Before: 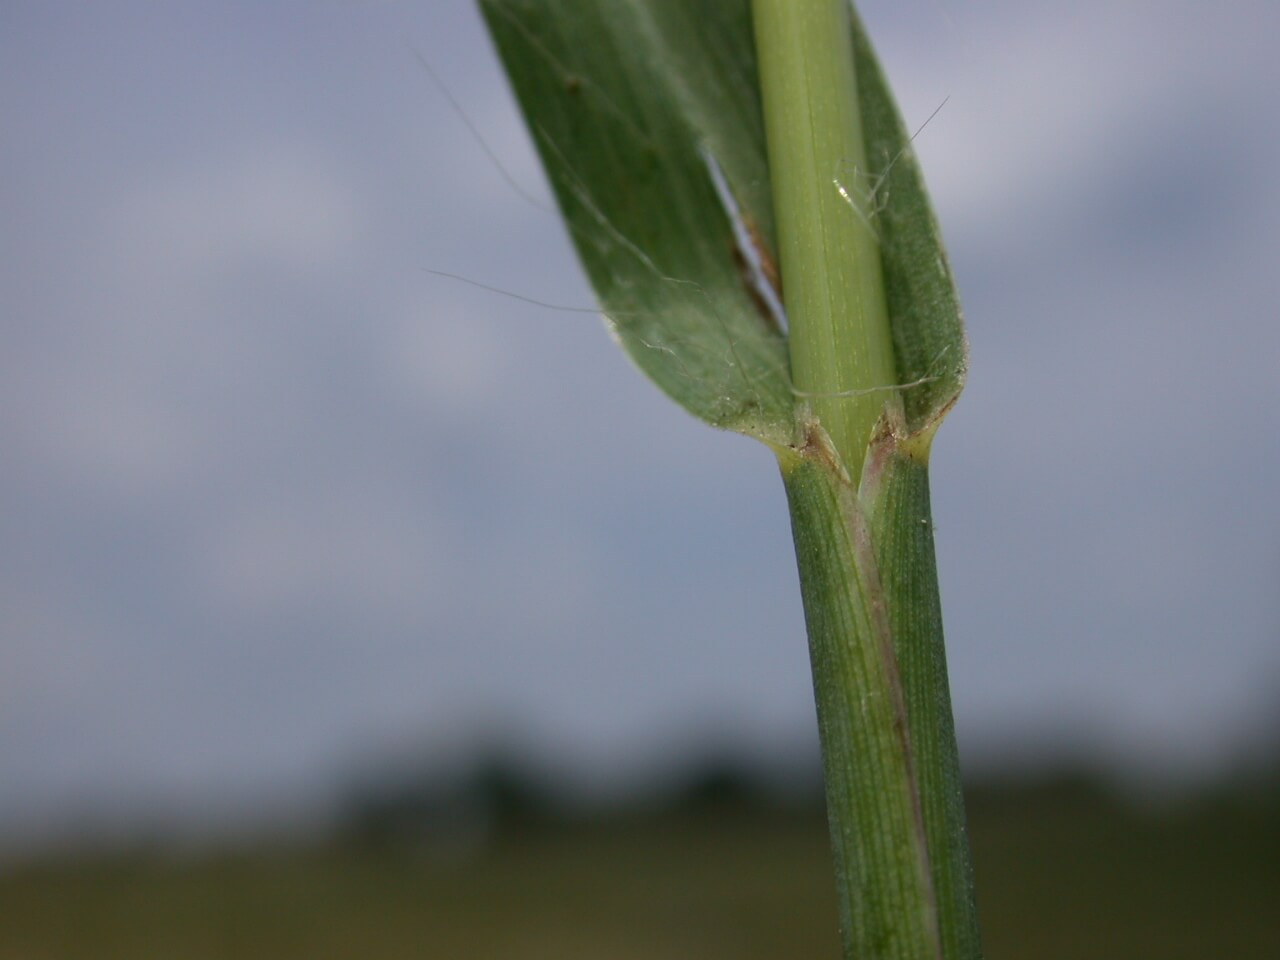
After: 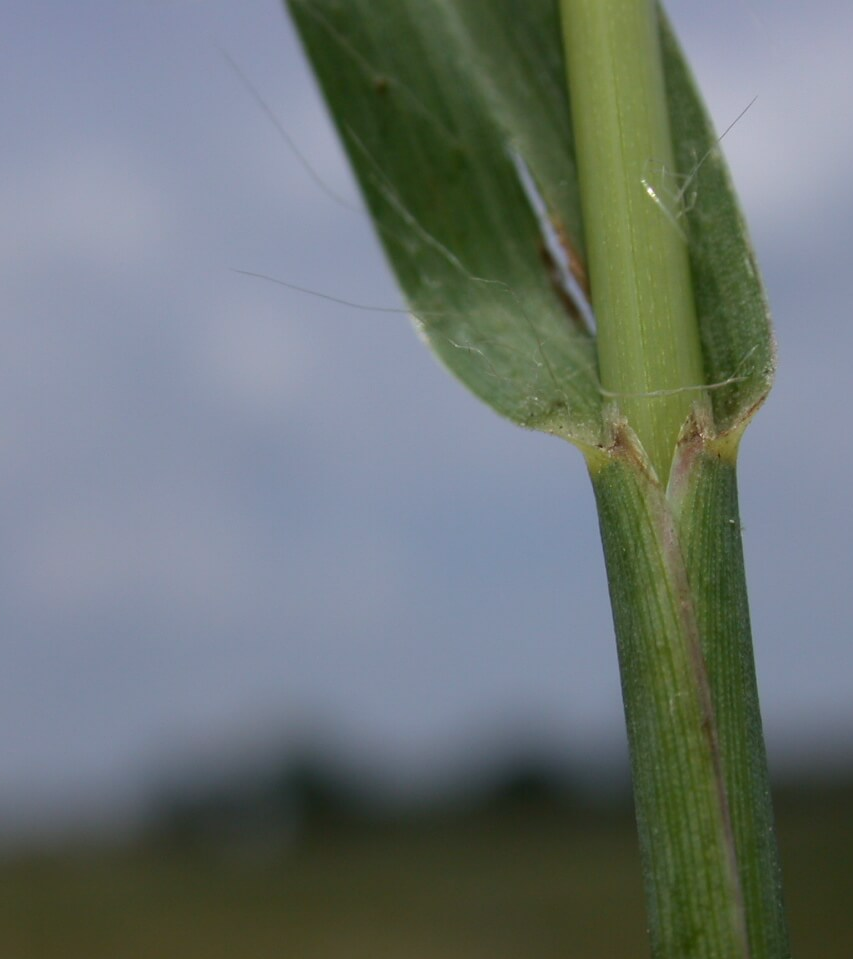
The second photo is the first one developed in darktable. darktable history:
white balance: red 0.988, blue 1.017
crop and rotate: left 15.055%, right 18.278%
